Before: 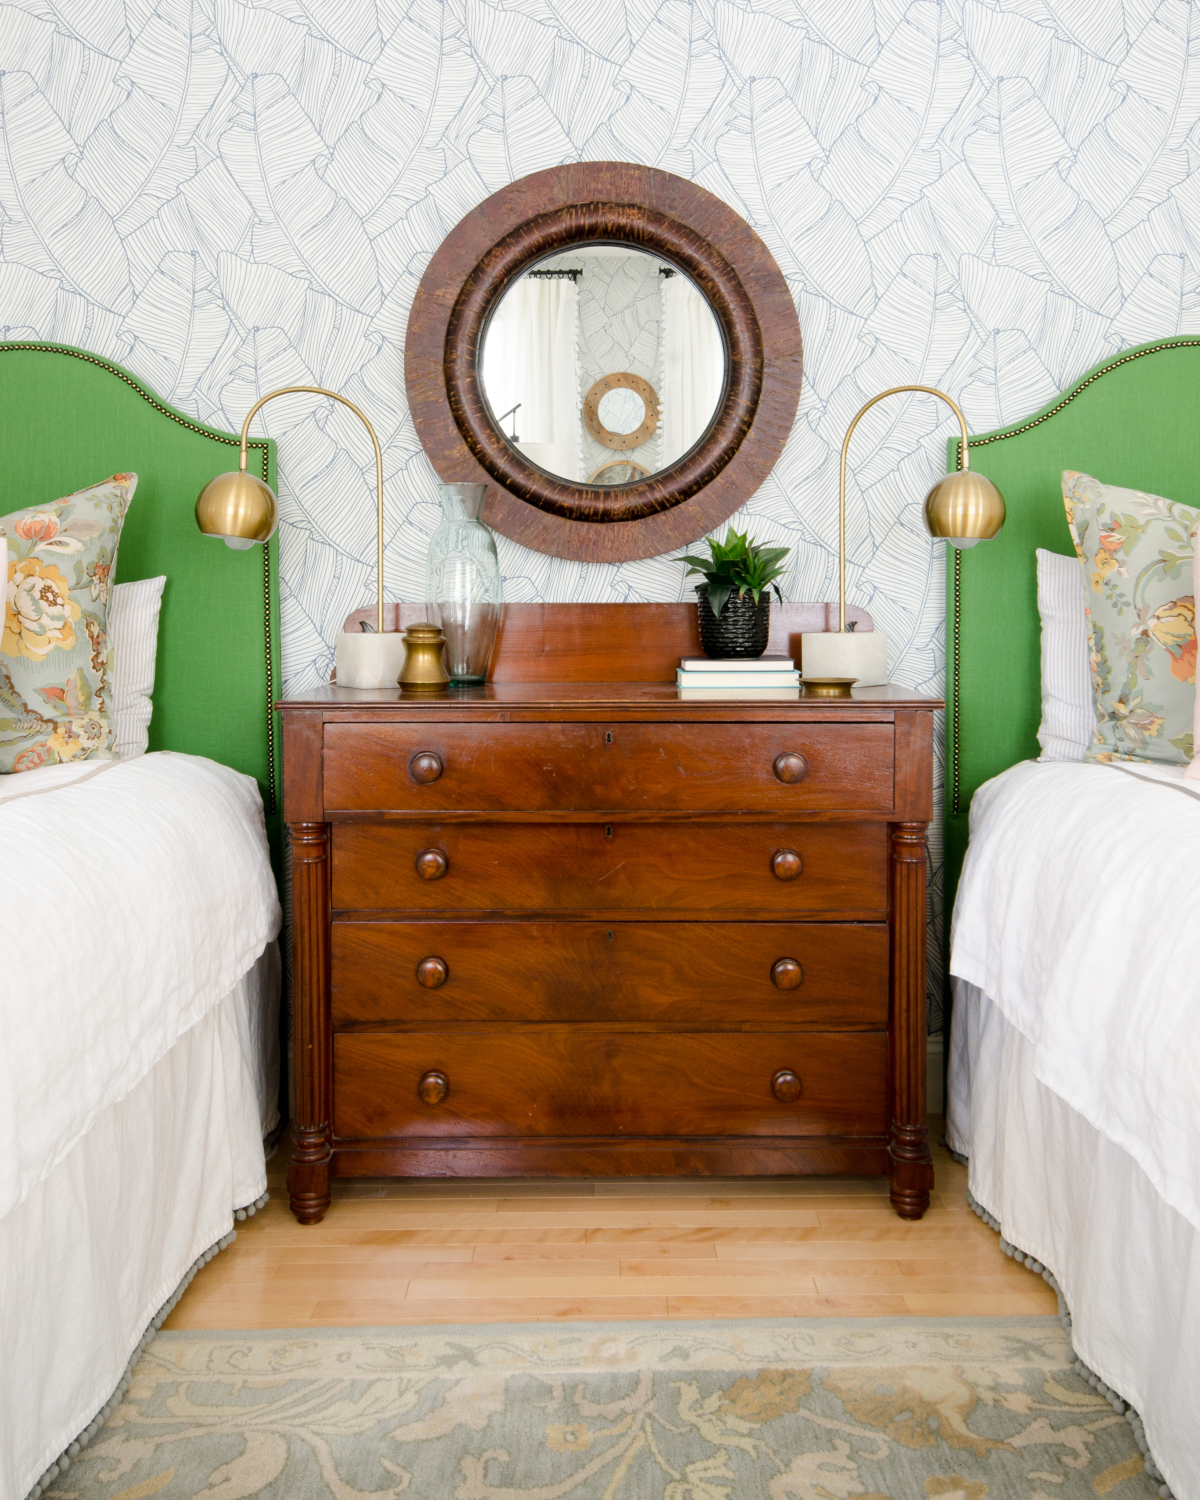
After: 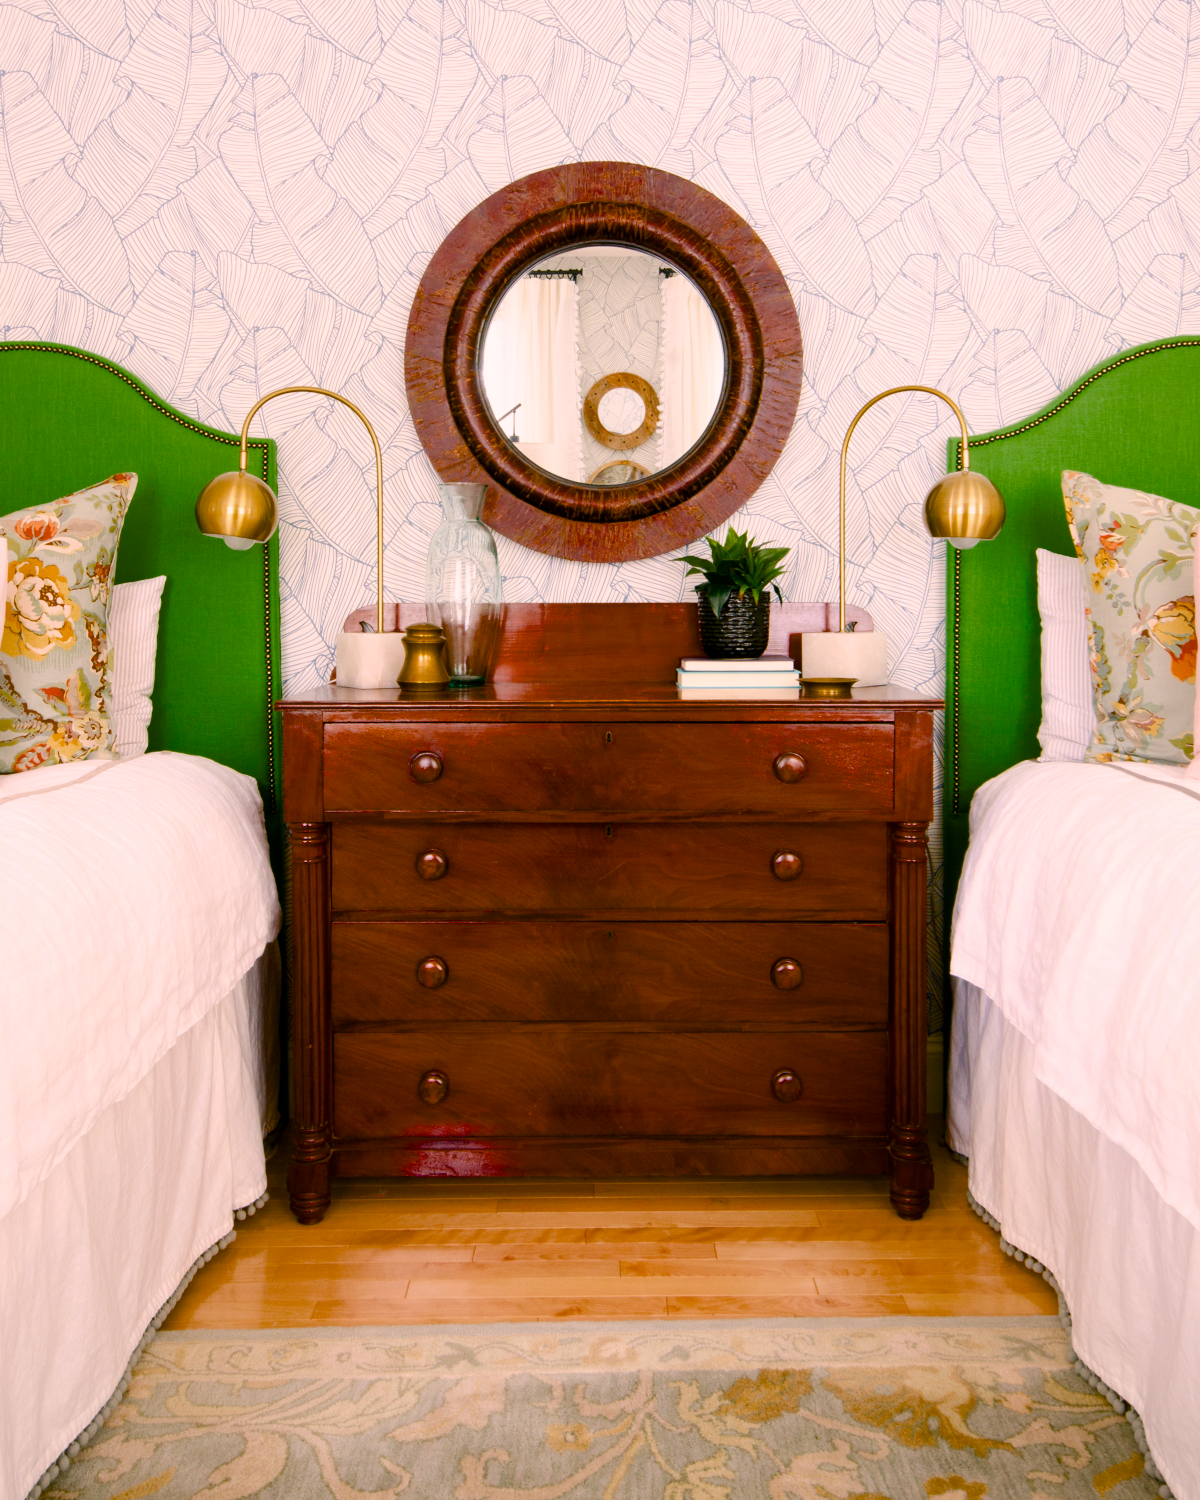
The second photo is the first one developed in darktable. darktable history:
color correction: highlights a* 12.82, highlights b* 5.46
color balance rgb: linear chroma grading › global chroma 9.024%, perceptual saturation grading › global saturation 45.429%, perceptual saturation grading › highlights -25.51%, perceptual saturation grading › shadows 49.339%, saturation formula JzAzBz (2021)
